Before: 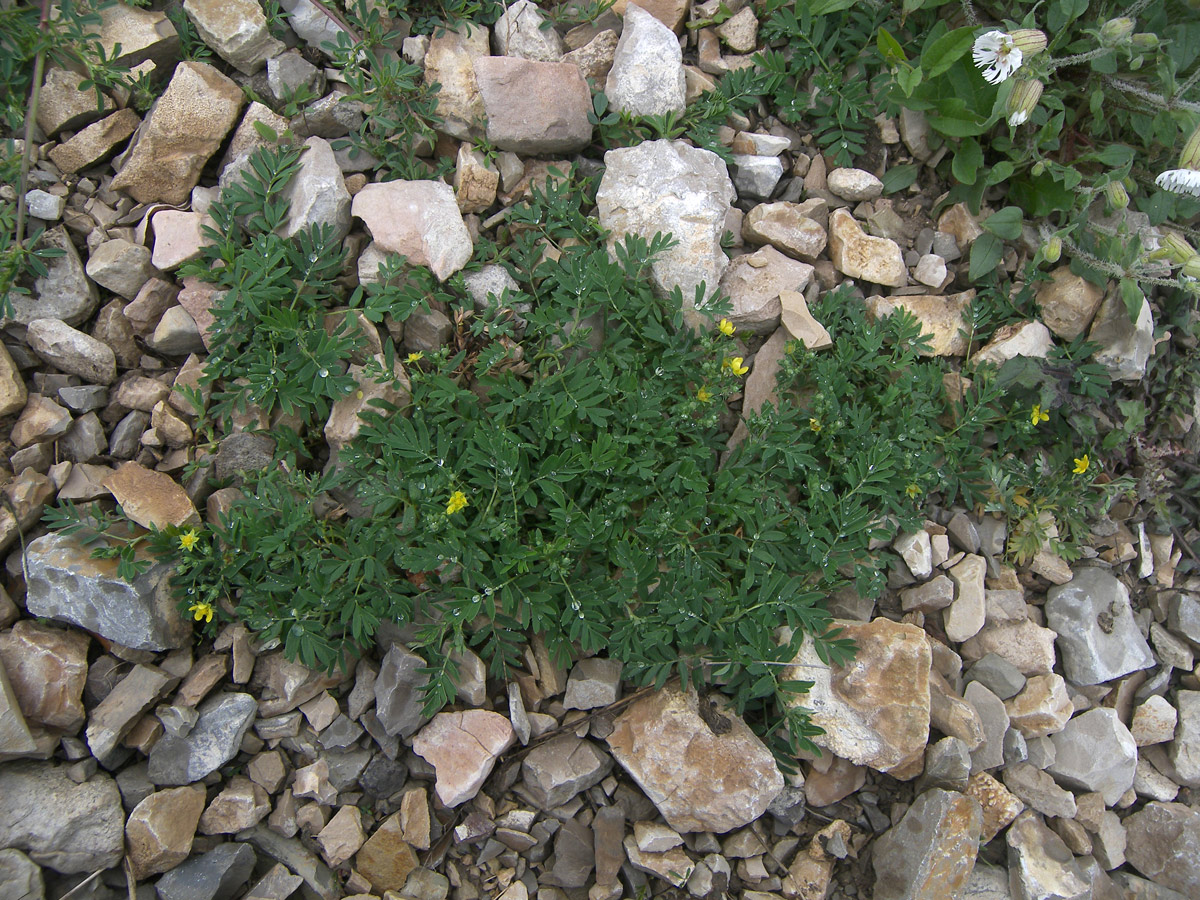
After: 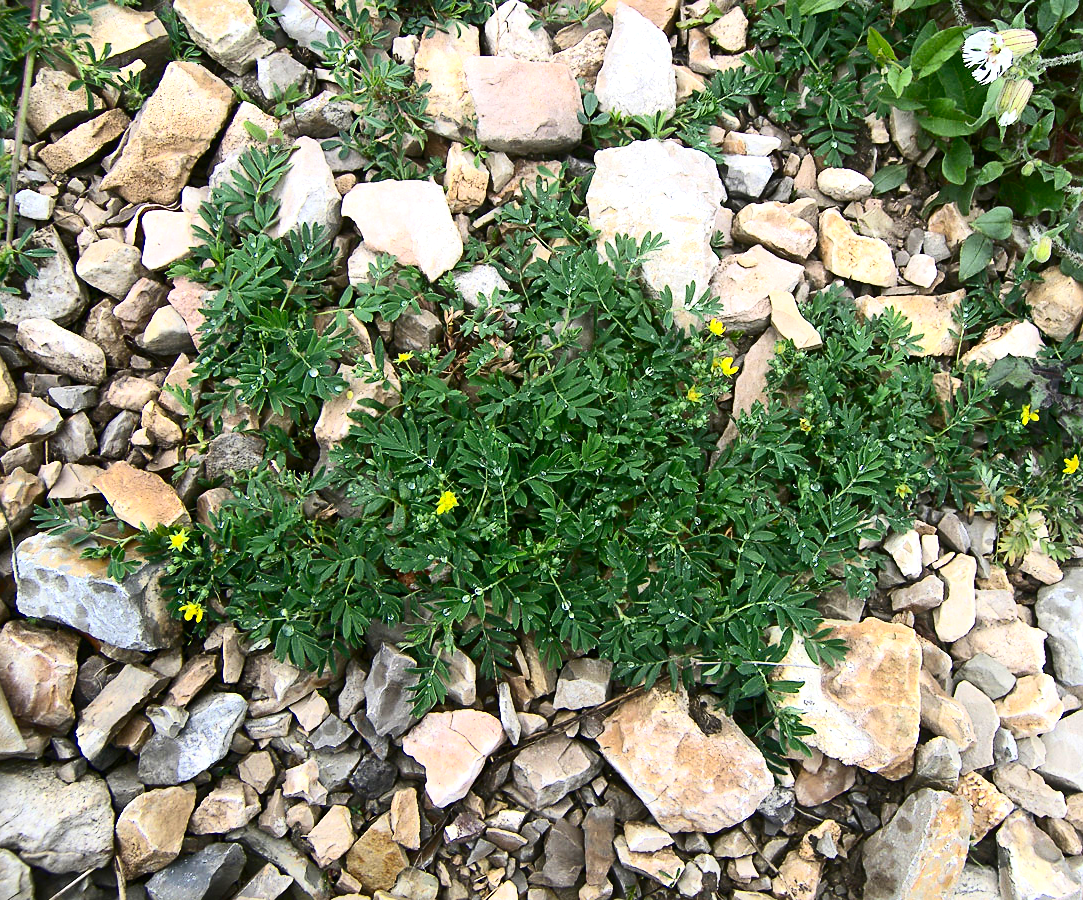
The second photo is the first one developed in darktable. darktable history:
crop and rotate: left 0.852%, right 8.877%
contrast brightness saturation: contrast 0.399, brightness 0.041, saturation 0.259
exposure: black level correction 0, exposure 0.698 EV, compensate exposure bias true, compensate highlight preservation false
sharpen: radius 1.913, amount 0.409, threshold 1.696
